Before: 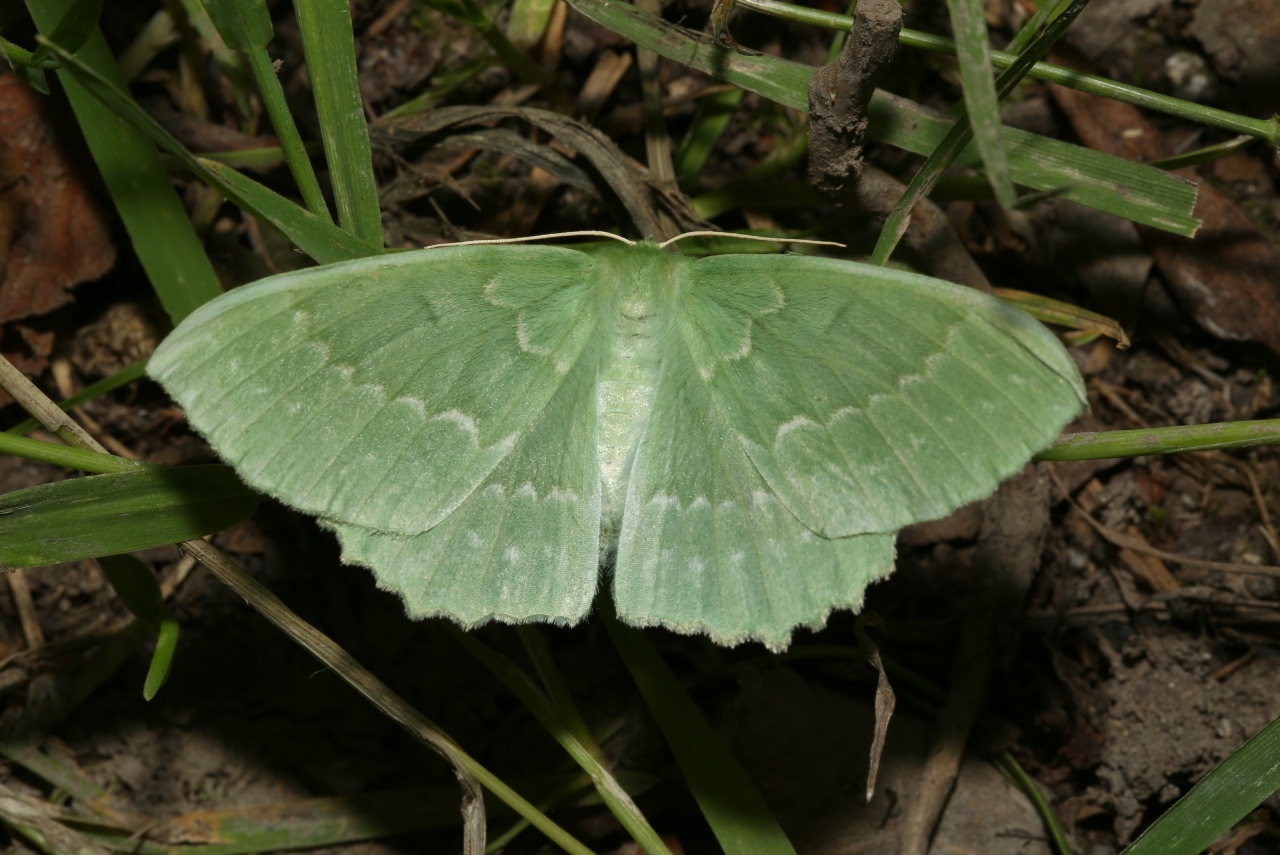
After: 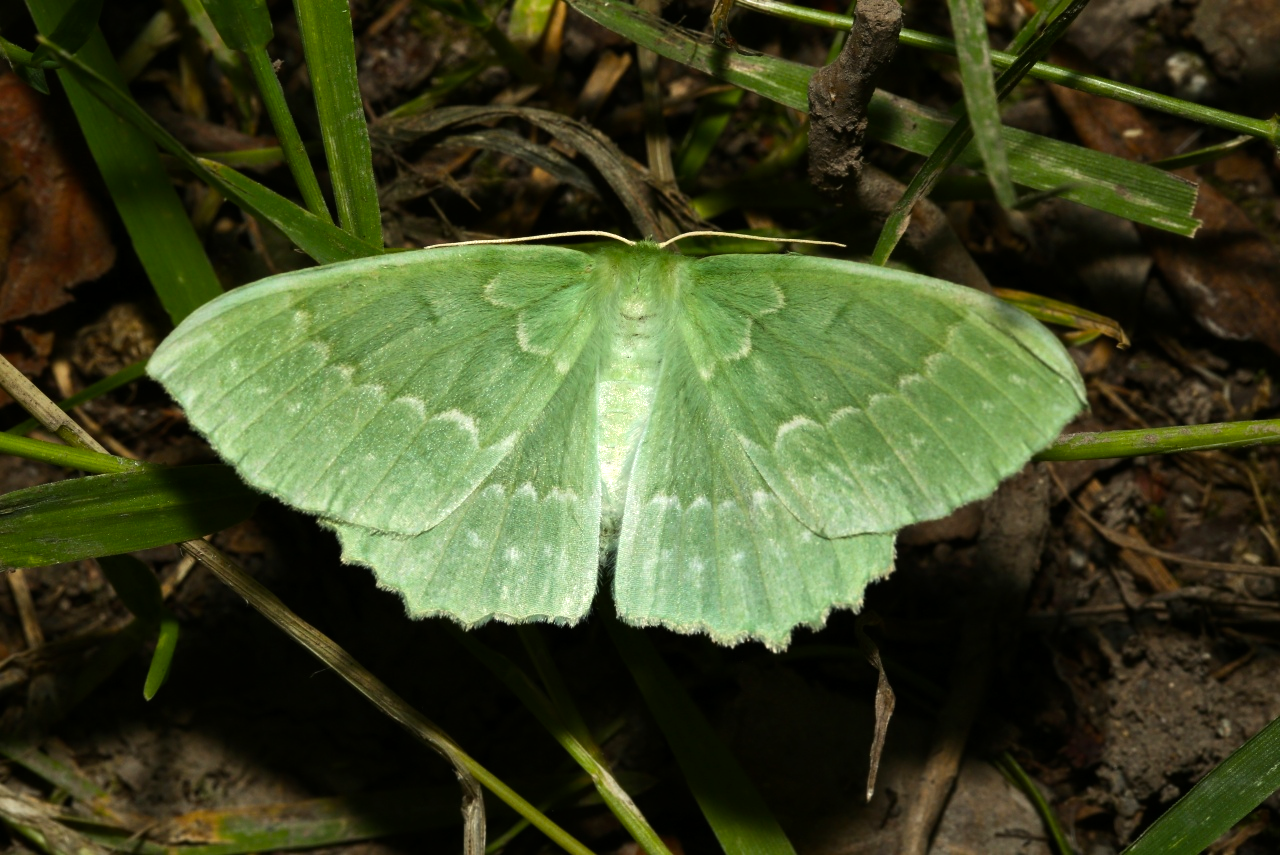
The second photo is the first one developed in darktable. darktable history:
tone equalizer: -8 EV -0.75 EV, -7 EV -0.7 EV, -6 EV -0.6 EV, -5 EV -0.4 EV, -3 EV 0.4 EV, -2 EV 0.6 EV, -1 EV 0.7 EV, +0 EV 0.75 EV, edges refinement/feathering 500, mask exposure compensation -1.57 EV, preserve details no
color balance rgb: perceptual saturation grading › global saturation 20%, global vibrance 20%
white balance: emerald 1
